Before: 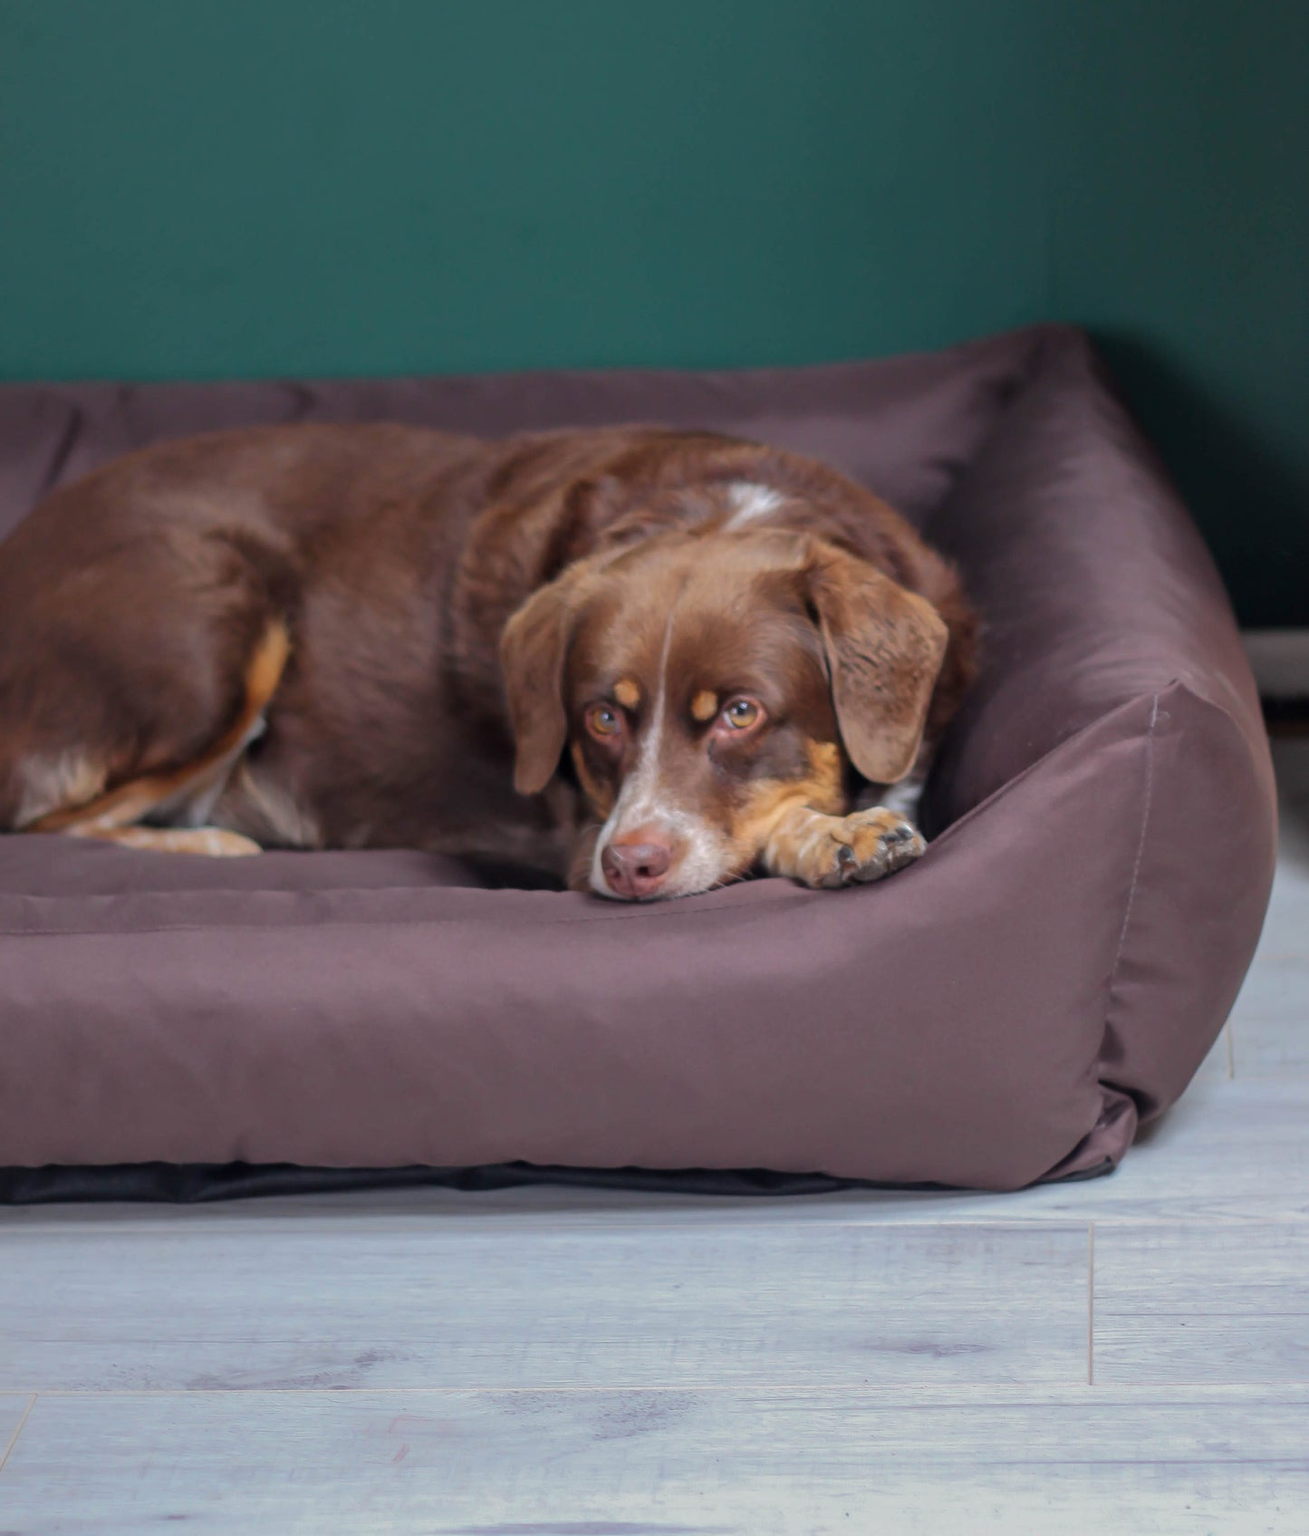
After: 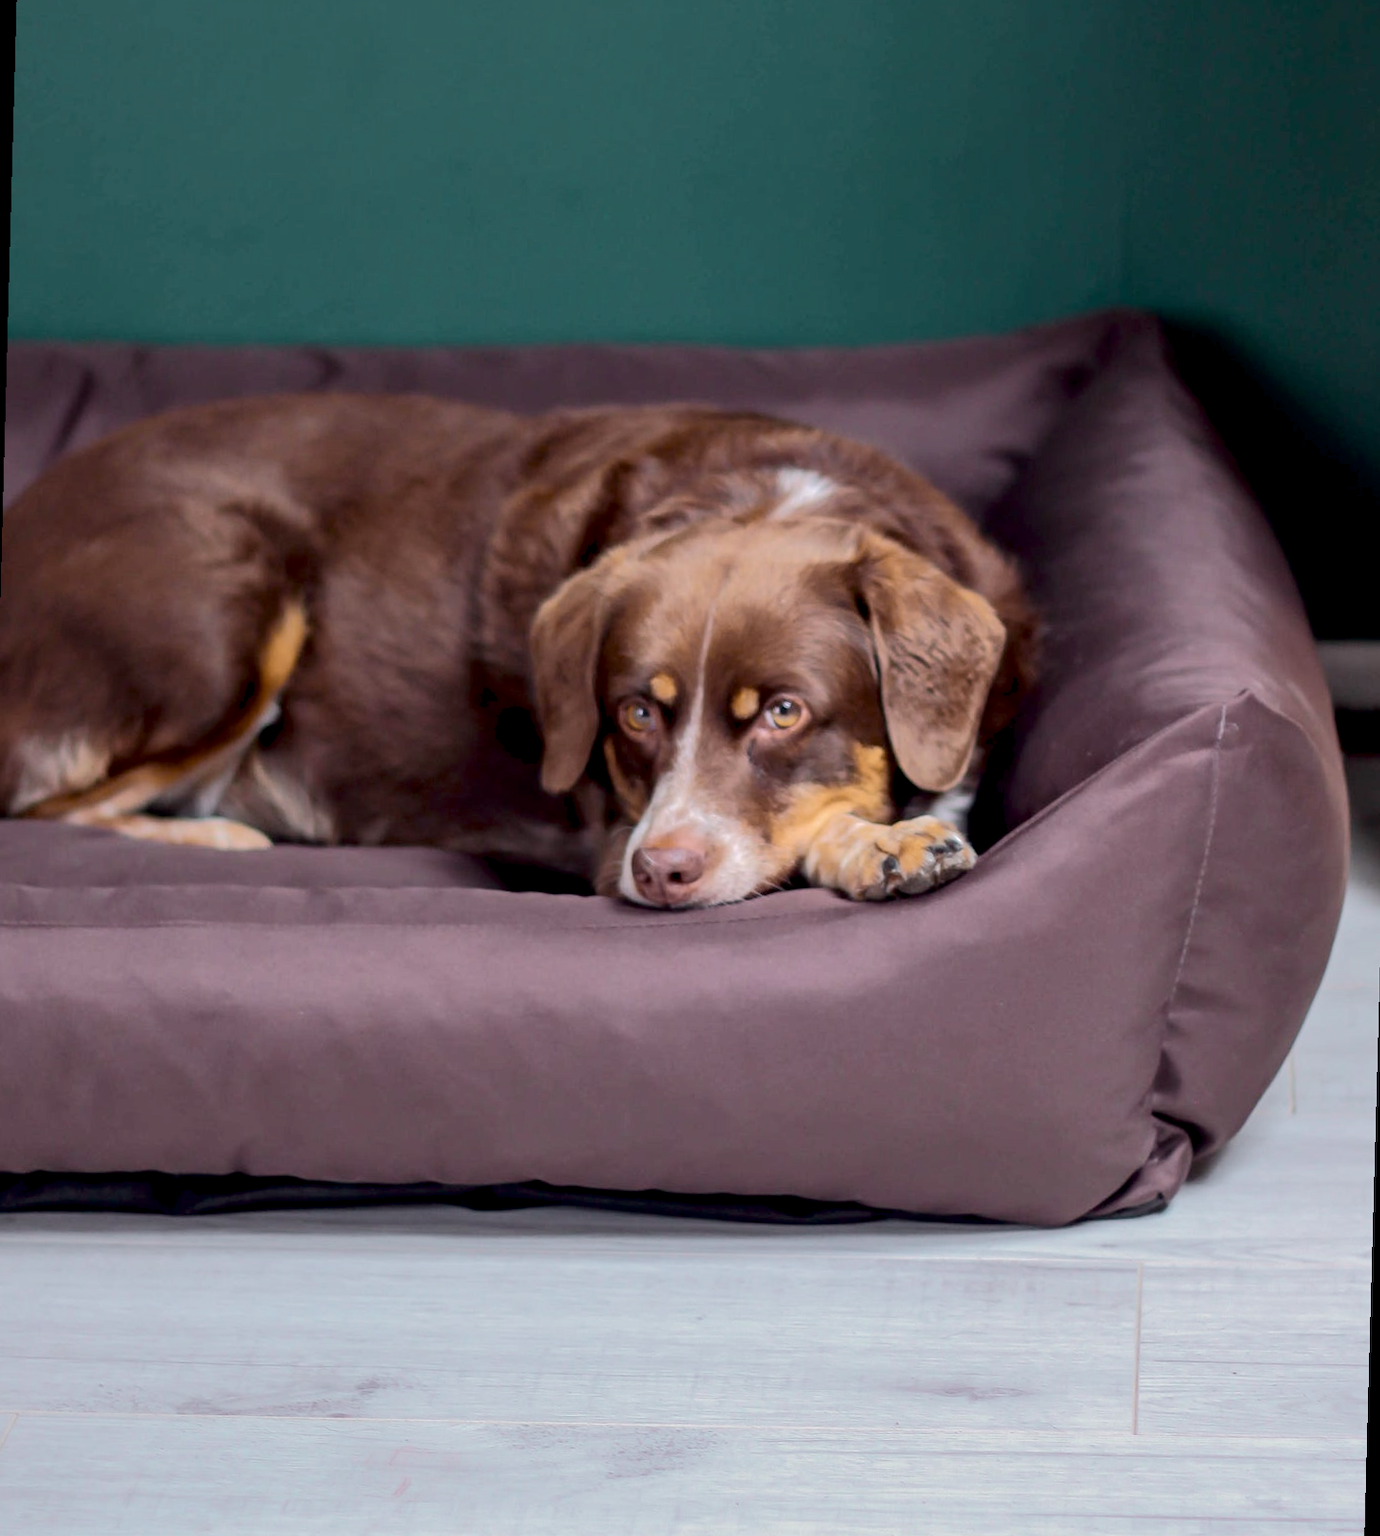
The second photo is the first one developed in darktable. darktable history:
tone curve: curves: ch0 [(0, 0) (0.052, 0.018) (0.236, 0.207) (0.41, 0.417) (0.485, 0.518) (0.54, 0.584) (0.625, 0.666) (0.845, 0.828) (0.994, 0.964)]; ch1 [(0, 0) (0.136, 0.146) (0.317, 0.34) (0.382, 0.408) (0.434, 0.441) (0.472, 0.479) (0.498, 0.501) (0.557, 0.558) (0.616, 0.59) (0.739, 0.7) (1, 1)]; ch2 [(0, 0) (0.352, 0.403) (0.447, 0.466) (0.482, 0.482) (0.528, 0.526) (0.586, 0.577) (0.618, 0.621) (0.785, 0.747) (1, 1)], color space Lab, independent channels, preserve colors none
levels: levels [0, 0.476, 0.951]
rotate and perspective: rotation 1.57°, crop left 0.018, crop right 0.982, crop top 0.039, crop bottom 0.961
exposure: black level correction 0.009, exposure 0.119 EV, compensate highlight preservation false
